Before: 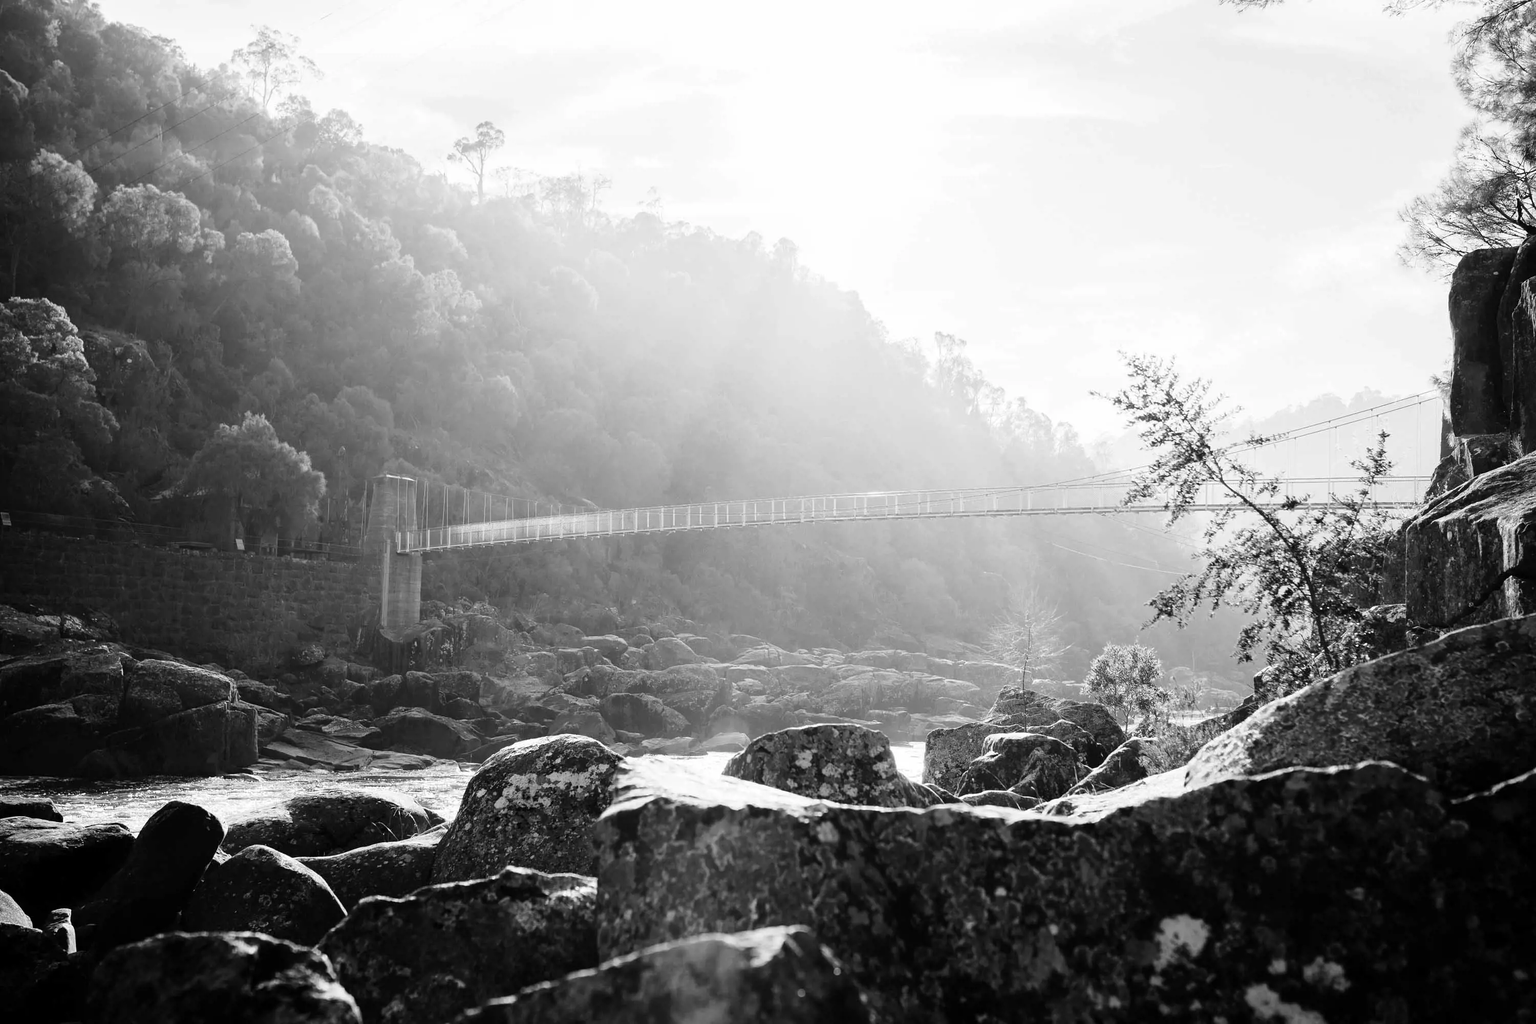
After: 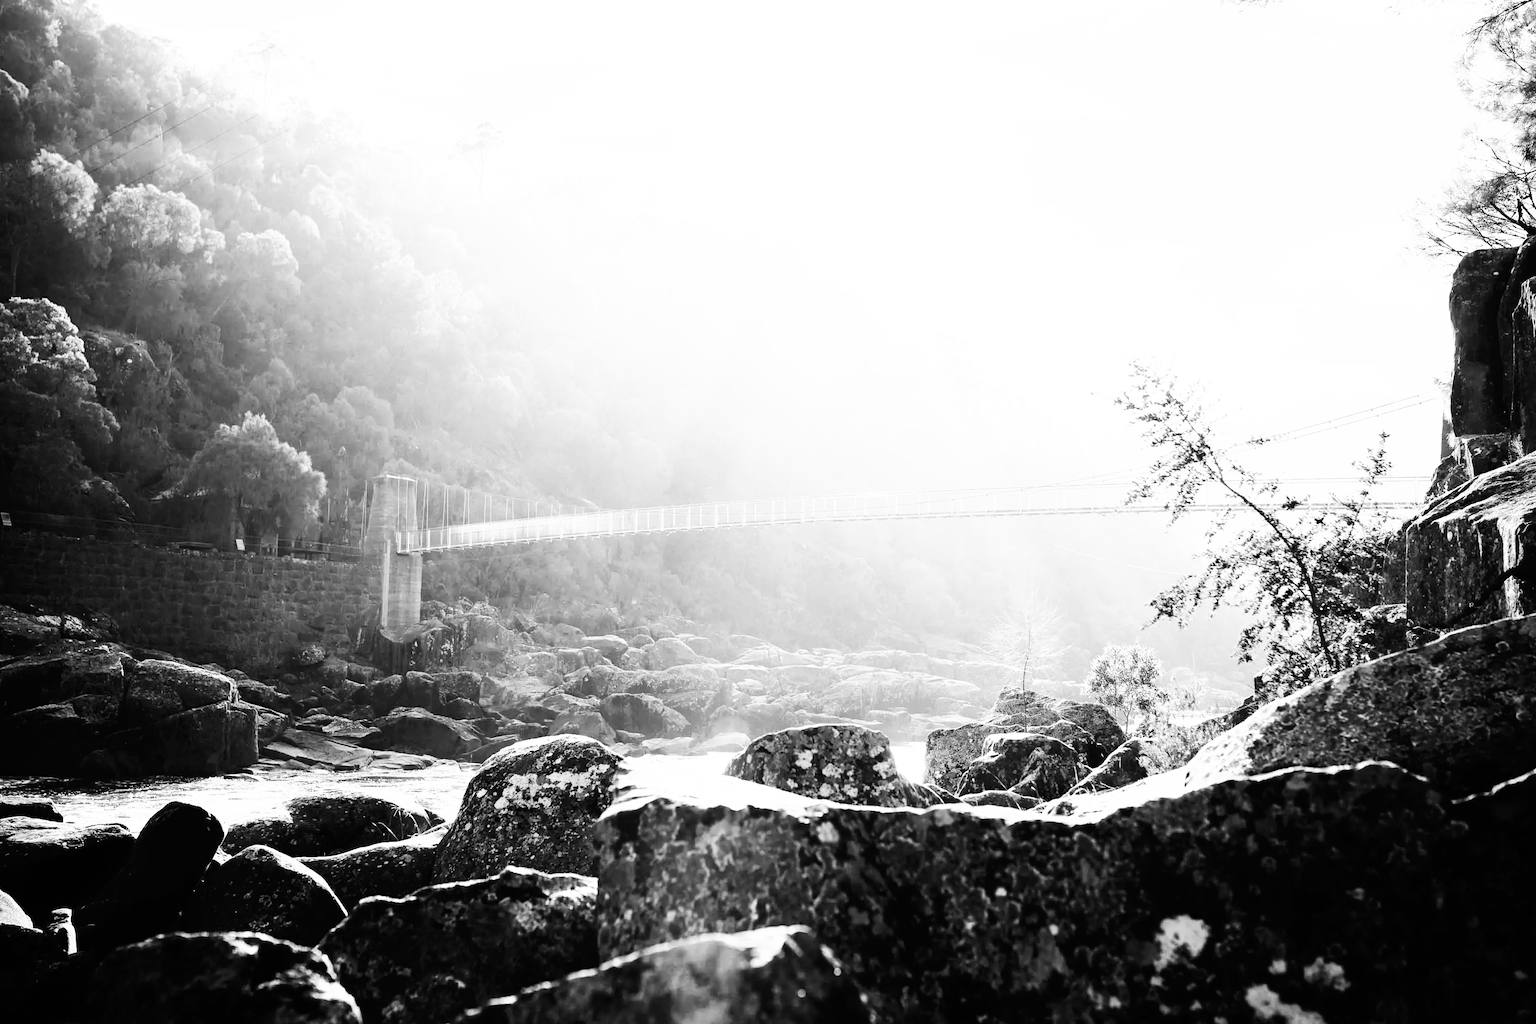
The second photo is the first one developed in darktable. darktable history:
base curve: curves: ch0 [(0, 0) (0.007, 0.004) (0.027, 0.03) (0.046, 0.07) (0.207, 0.54) (0.442, 0.872) (0.673, 0.972) (1, 1)], preserve colors none
color balance: contrast fulcrum 17.78%
